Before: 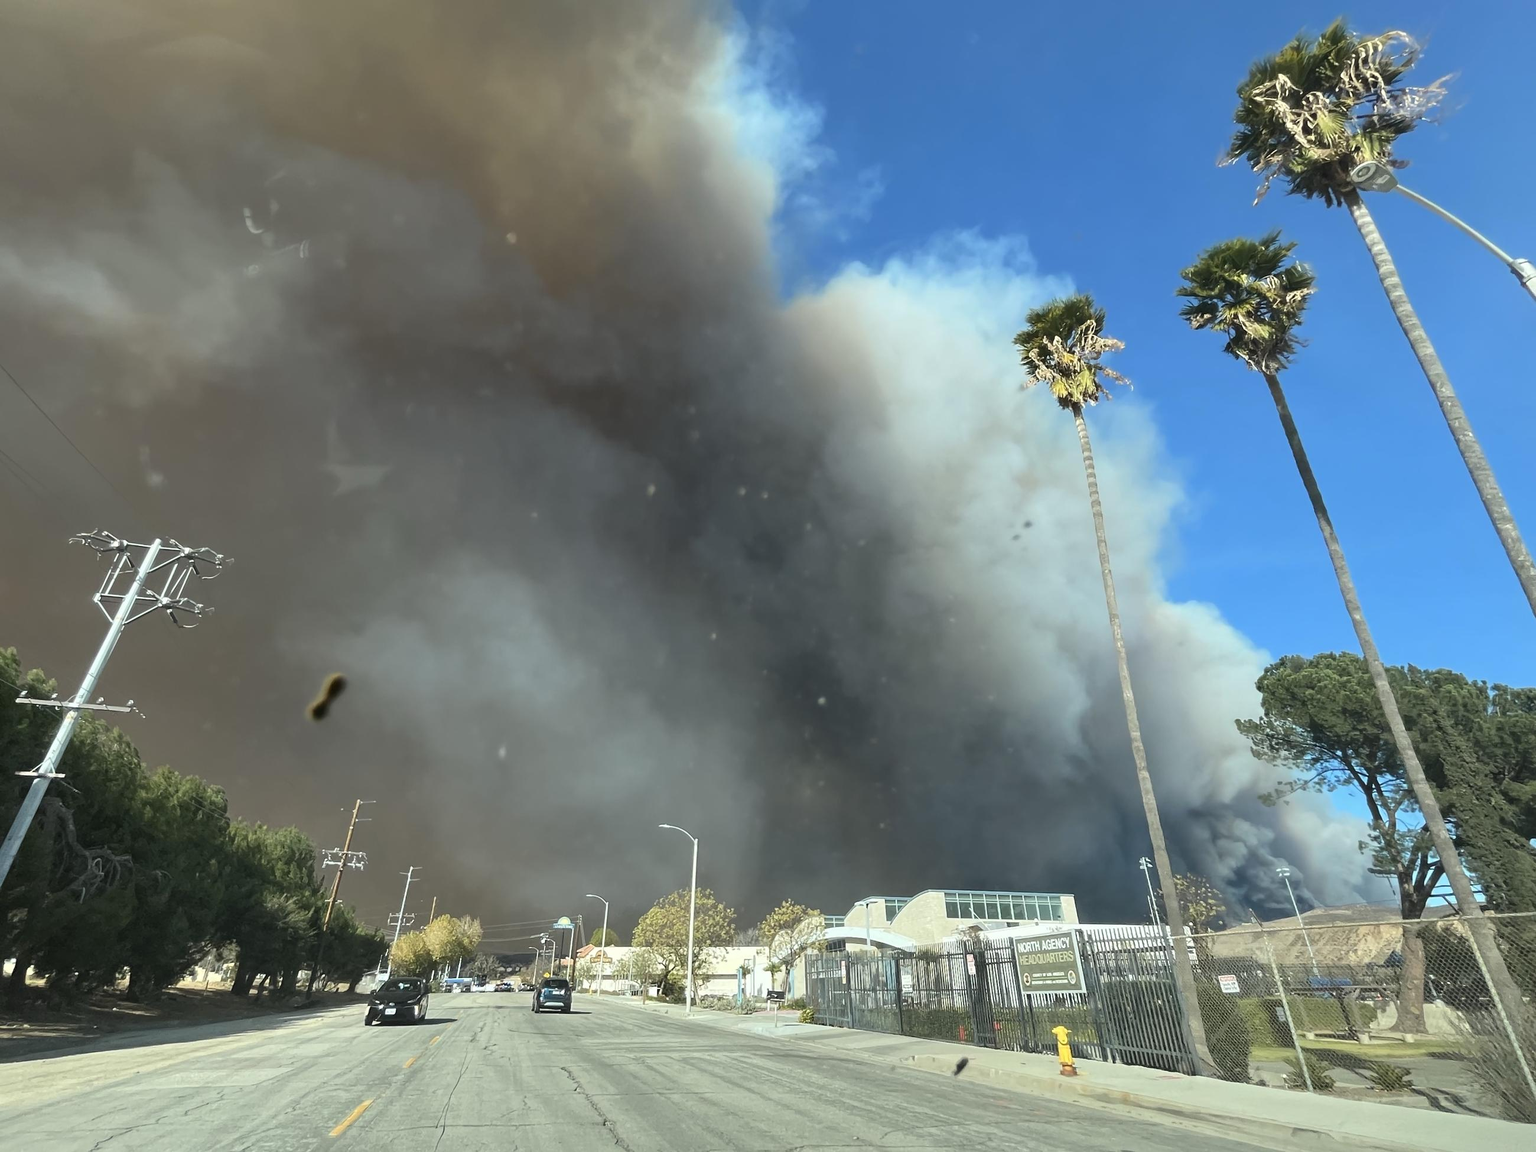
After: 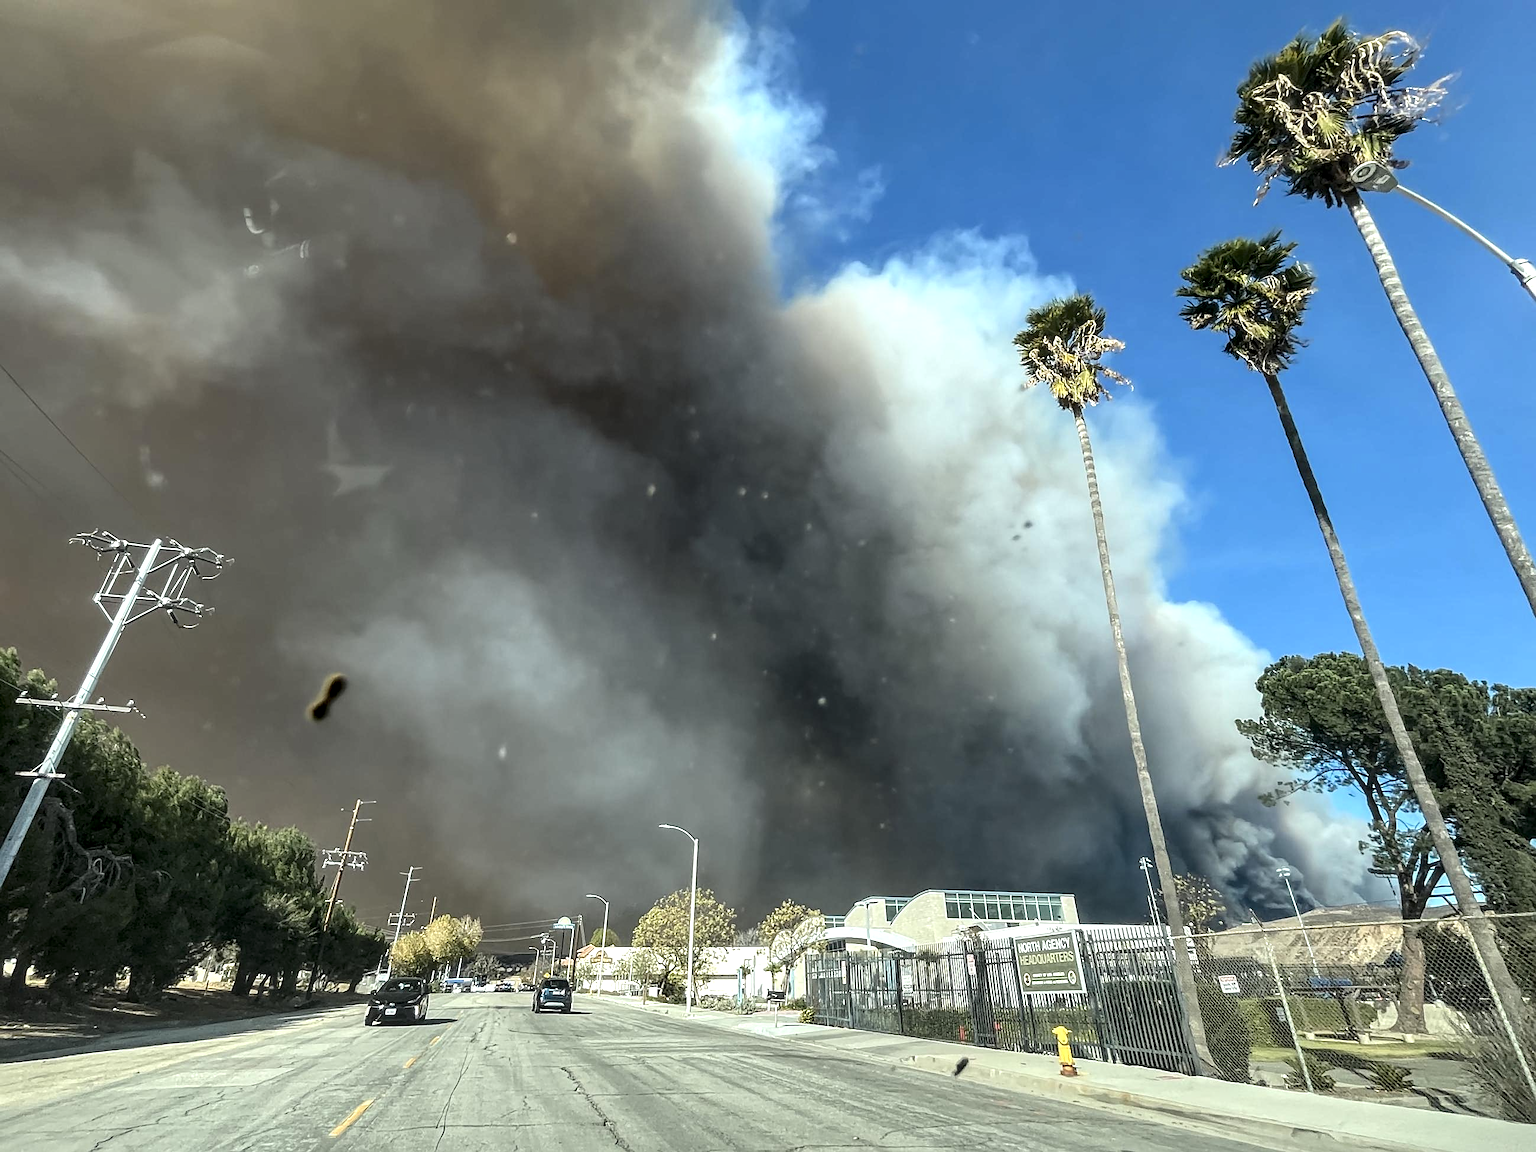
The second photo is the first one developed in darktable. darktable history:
contrast brightness saturation: contrast 0.078, saturation 0.018
local contrast: detail 160%
sharpen: on, module defaults
